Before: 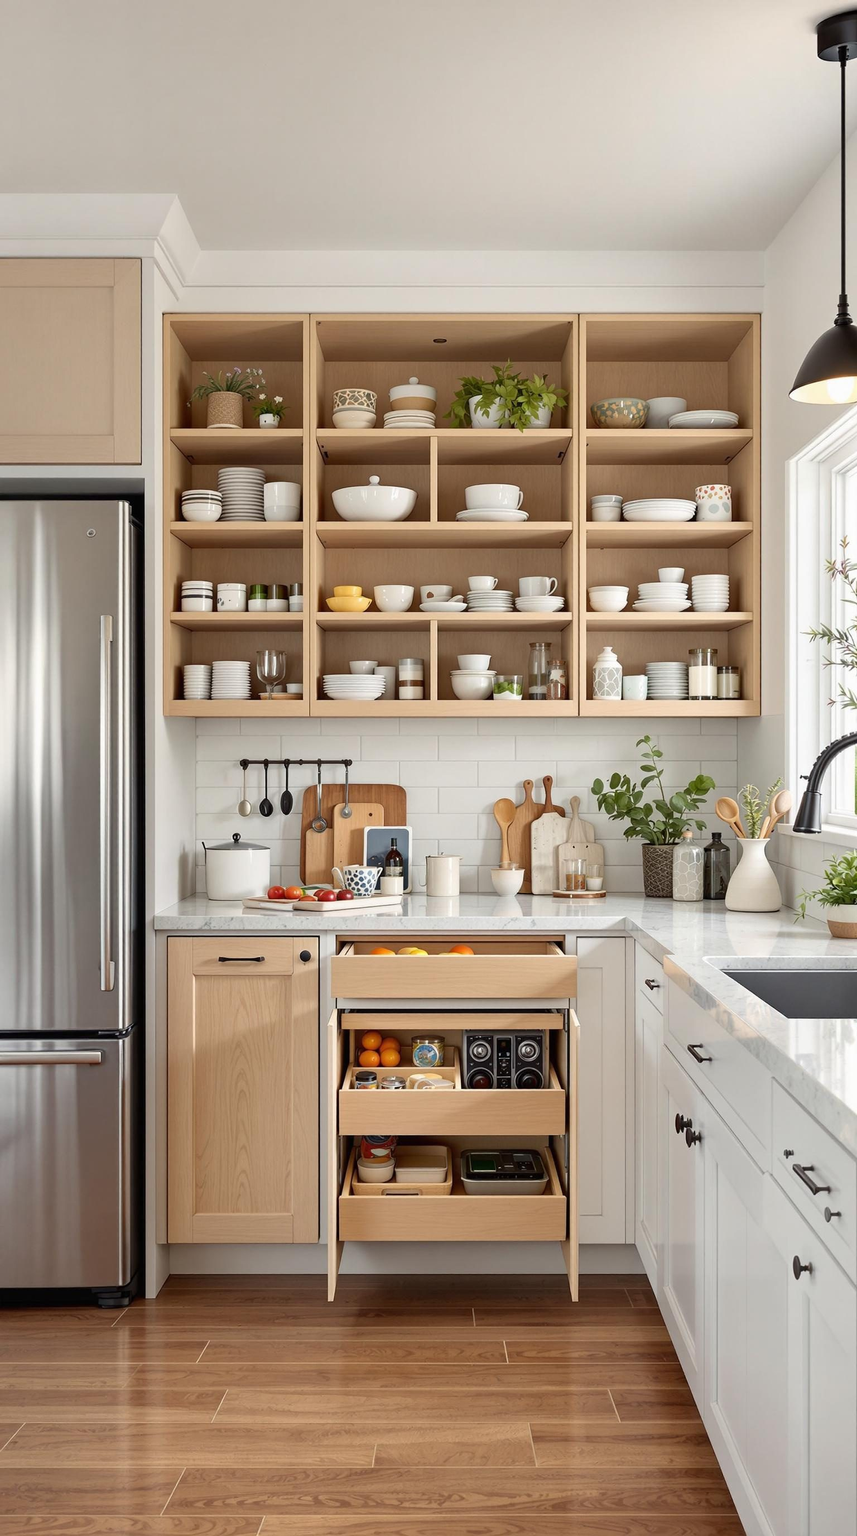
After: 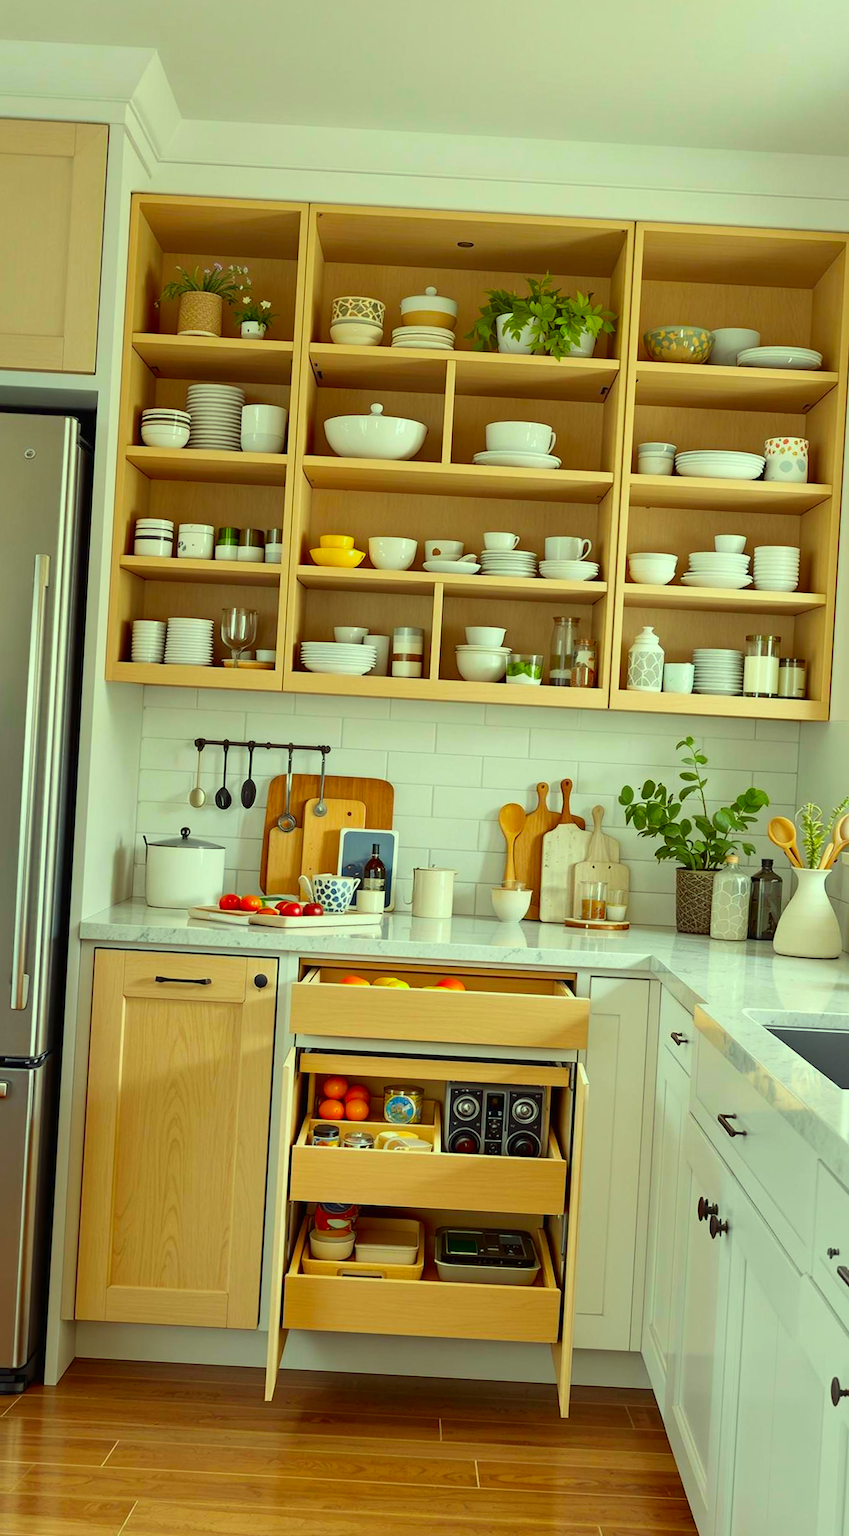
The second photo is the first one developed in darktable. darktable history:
color correction: highlights a* -11, highlights b* 9.88, saturation 1.71
crop and rotate: angle -3.19°, left 5.422%, top 5.184%, right 4.781%, bottom 4.285%
